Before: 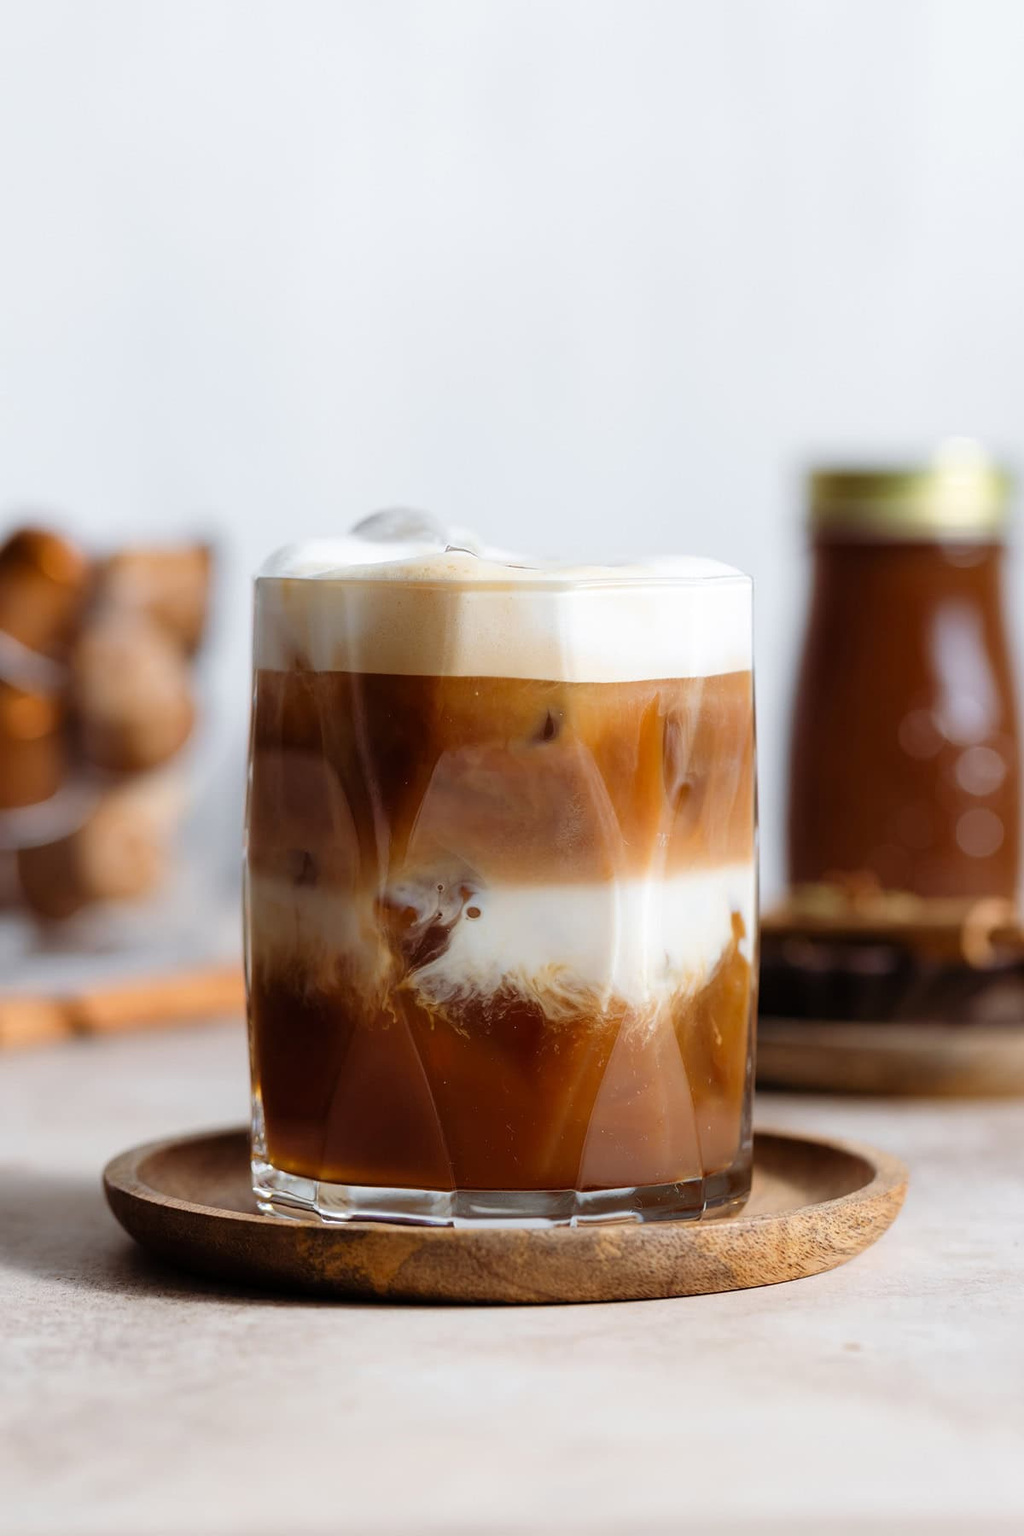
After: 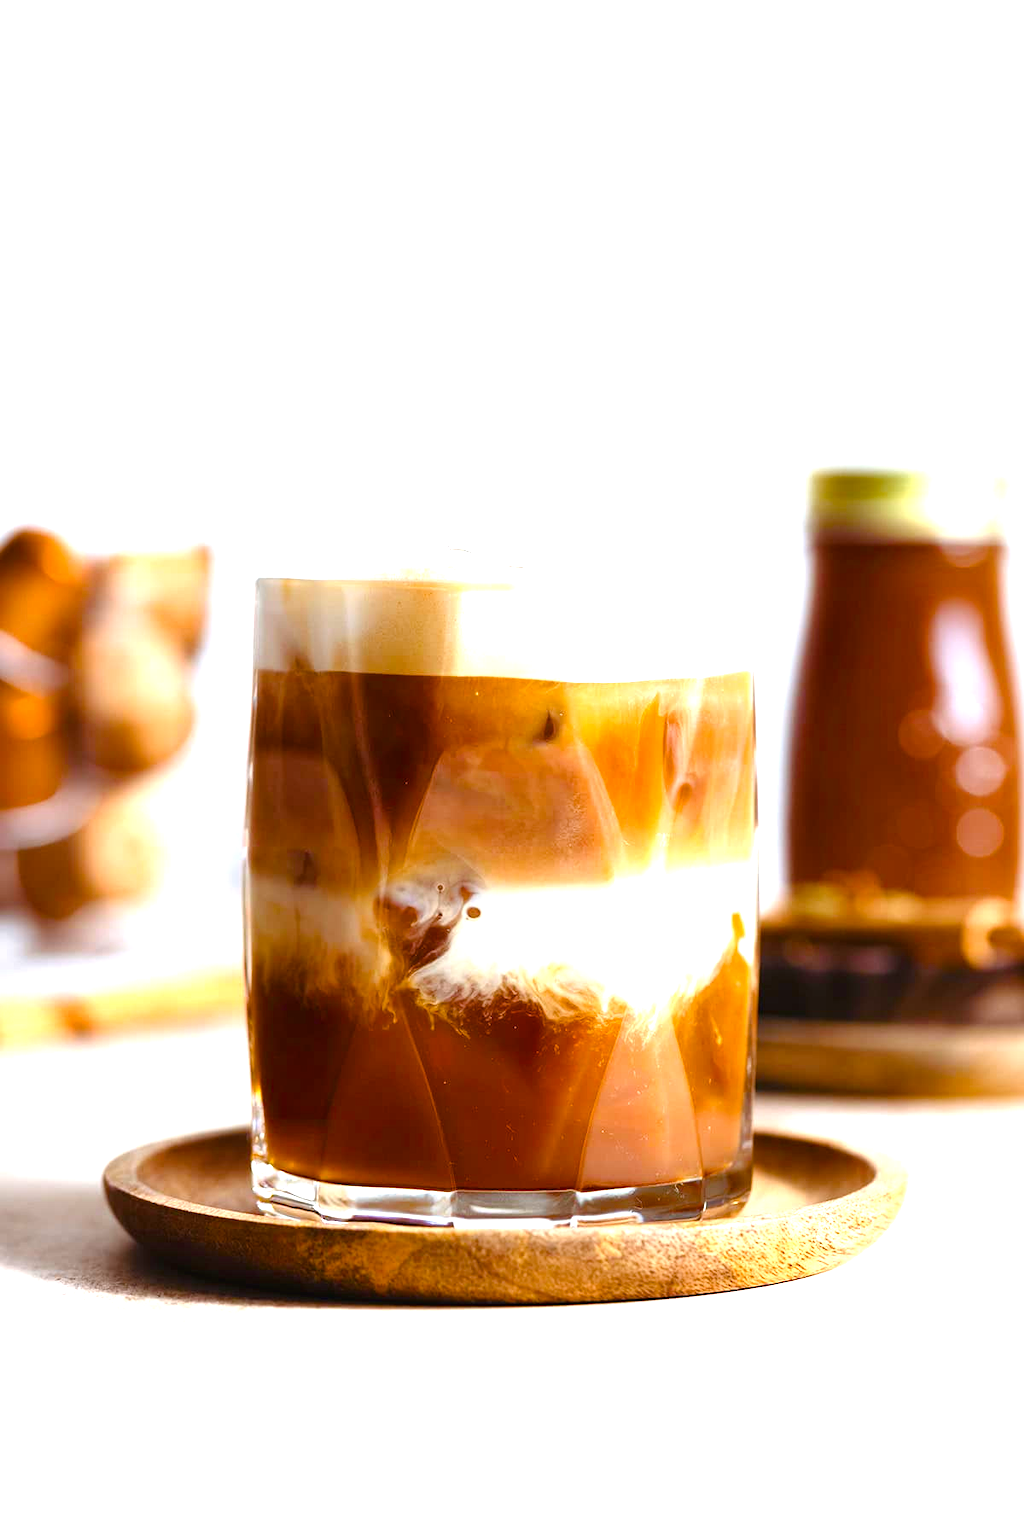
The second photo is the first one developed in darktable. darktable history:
exposure: black level correction 0, exposure 0.932 EV, compensate exposure bias true, compensate highlight preservation false
color balance rgb: global offset › luminance 0.22%, global offset › hue 171.67°, perceptual saturation grading › global saturation 34.705%, perceptual saturation grading › highlights -29.887%, perceptual saturation grading › shadows 35.456%, perceptual brilliance grading › global brilliance 12.628%, global vibrance 19.809%
